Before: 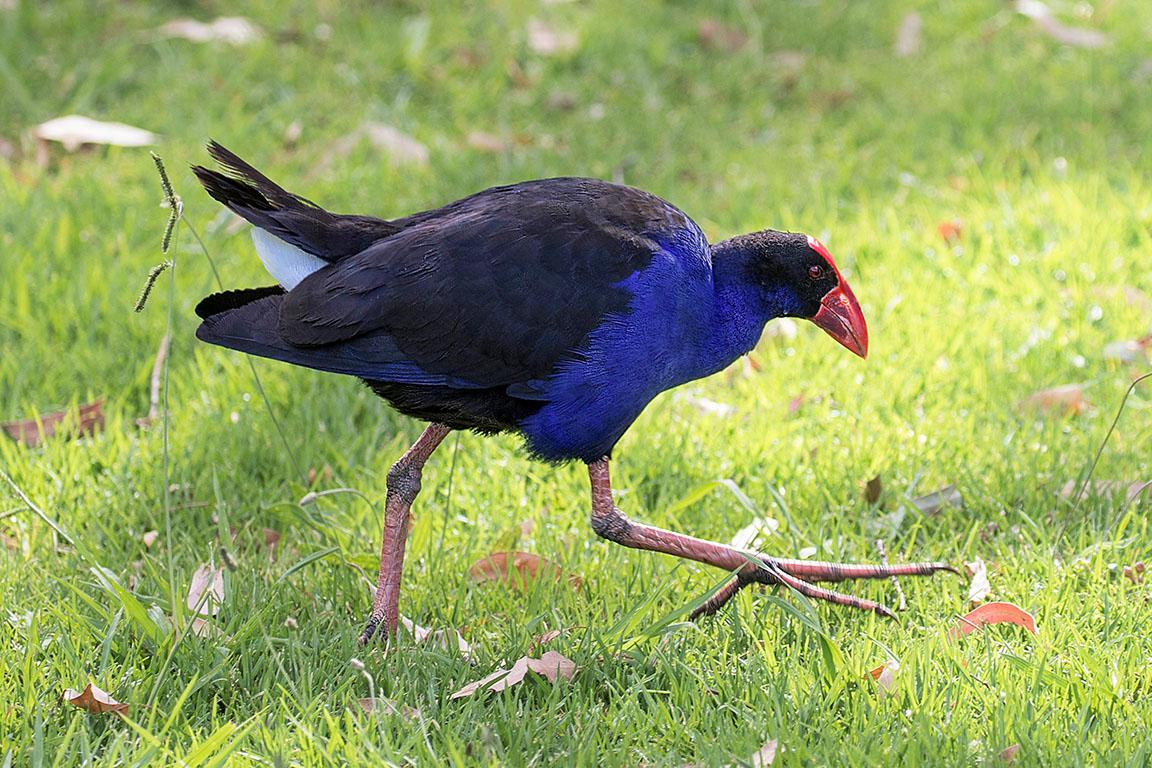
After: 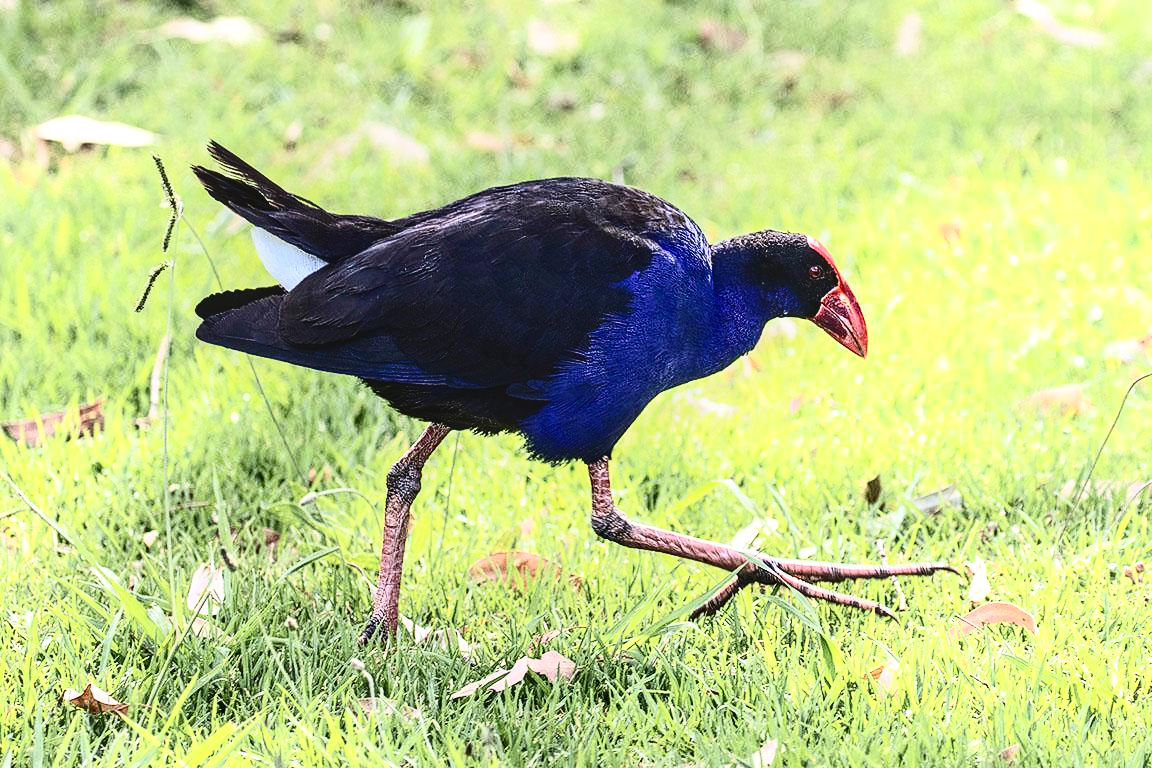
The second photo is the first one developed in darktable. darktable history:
exposure: black level correction 0, exposure 0.4 EV, compensate highlight preservation false
contrast brightness saturation: contrast 0.509, saturation -0.088
tone equalizer: on, module defaults
local contrast: on, module defaults
